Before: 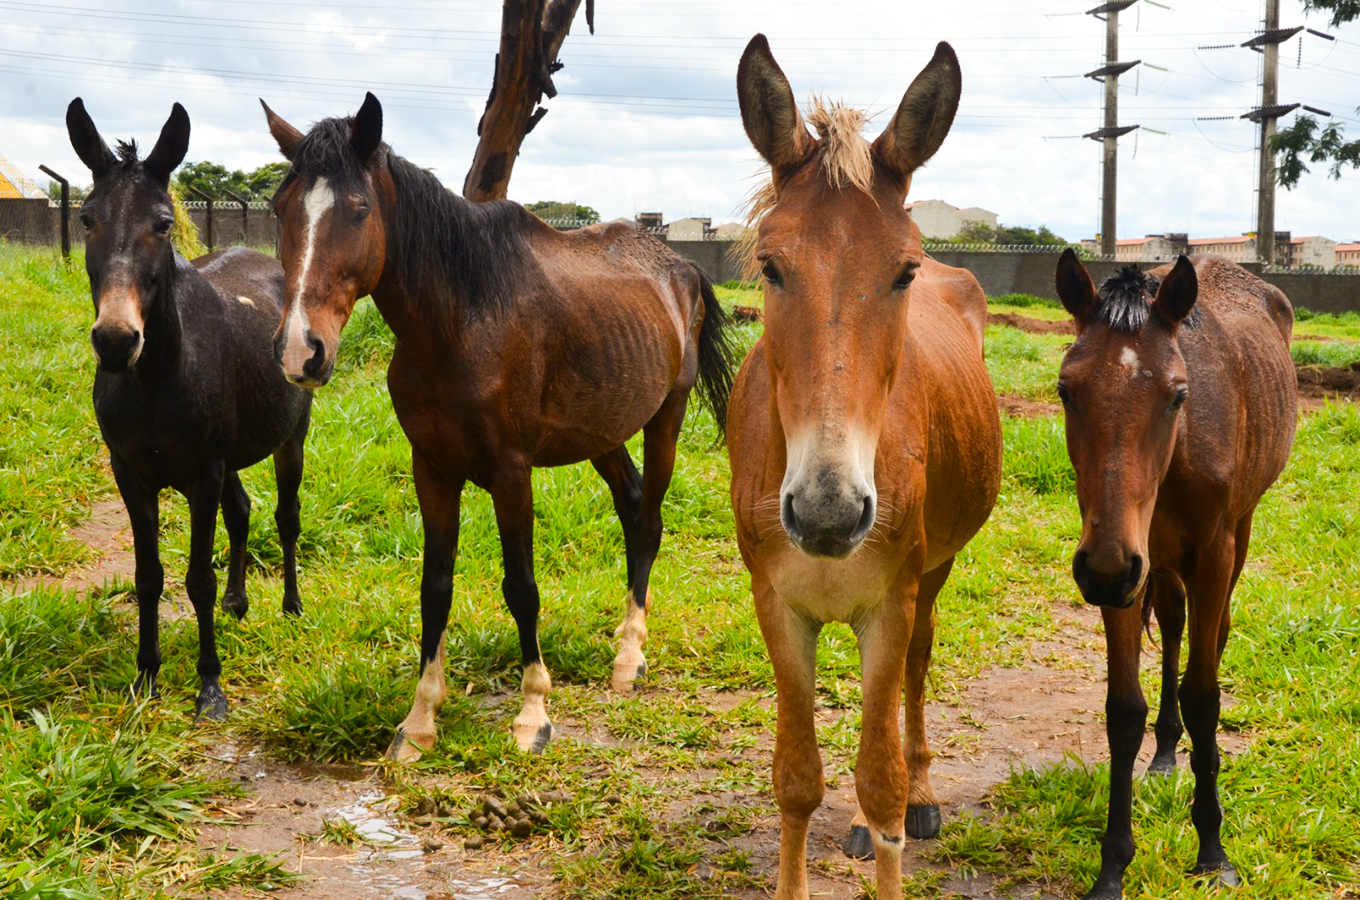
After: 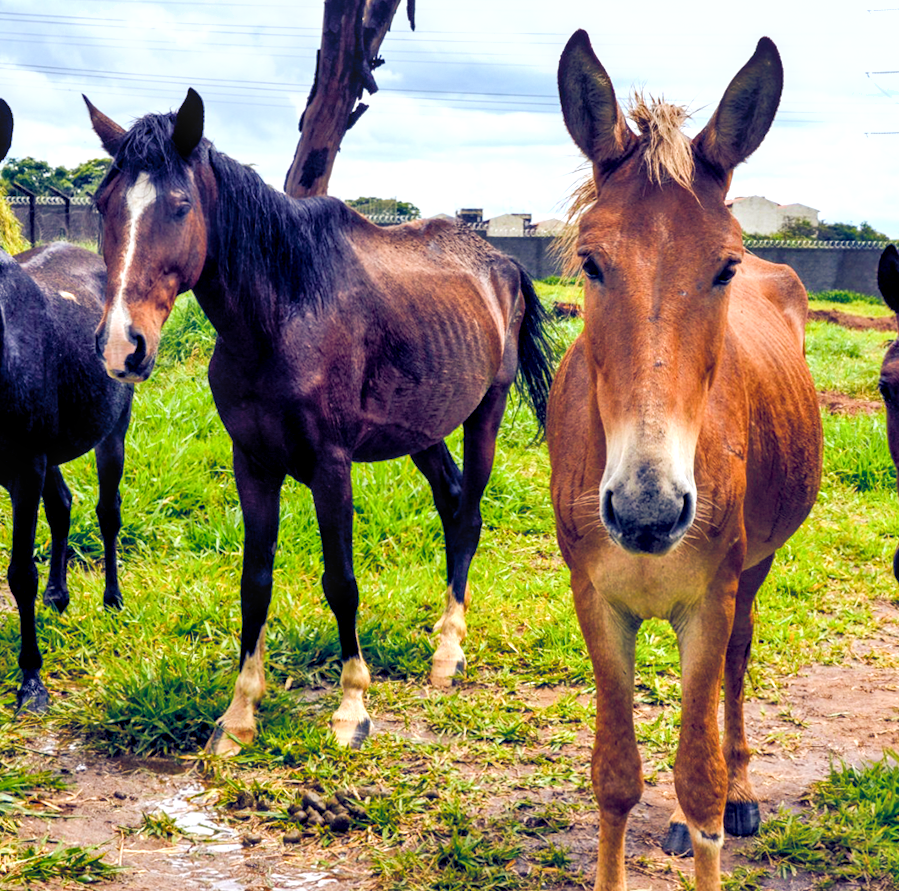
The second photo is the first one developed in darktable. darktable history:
color correction: highlights a* -0.182, highlights b* -0.124
exposure: black level correction 0, compensate exposure bias true, compensate highlight preservation false
shadows and highlights: soften with gaussian
crop and rotate: left 12.648%, right 20.685%
rotate and perspective: rotation 0.192°, lens shift (horizontal) -0.015, crop left 0.005, crop right 0.996, crop top 0.006, crop bottom 0.99
contrast brightness saturation: brightness 0.15
local contrast: detail 142%
color balance rgb: shadows lift › luminance -41.13%, shadows lift › chroma 14.13%, shadows lift › hue 260°, power › luminance -3.76%, power › chroma 0.56%, power › hue 40.37°, highlights gain › luminance 16.81%, highlights gain › chroma 2.94%, highlights gain › hue 260°, global offset › luminance -0.29%, global offset › chroma 0.31%, global offset › hue 260°, perceptual saturation grading › global saturation 20%, perceptual saturation grading › highlights -13.92%, perceptual saturation grading › shadows 50%
